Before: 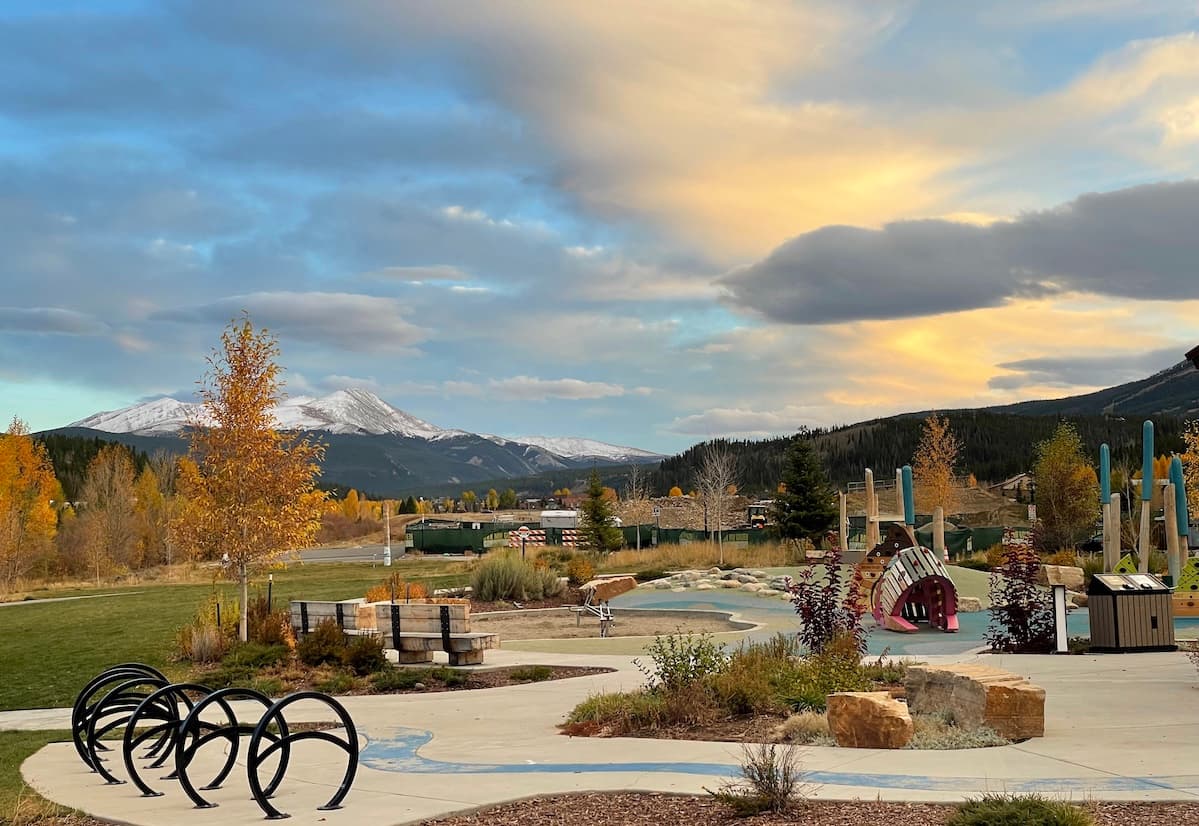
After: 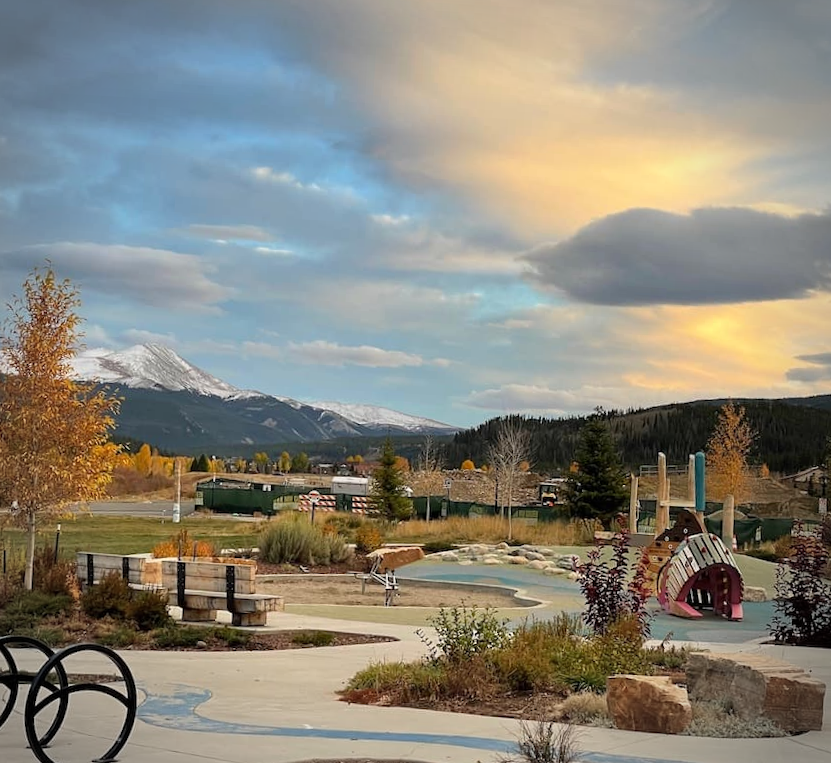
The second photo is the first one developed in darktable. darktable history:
vignetting: automatic ratio true
crop and rotate: angle -3.27°, left 14.277%, top 0.028%, right 10.766%, bottom 0.028%
